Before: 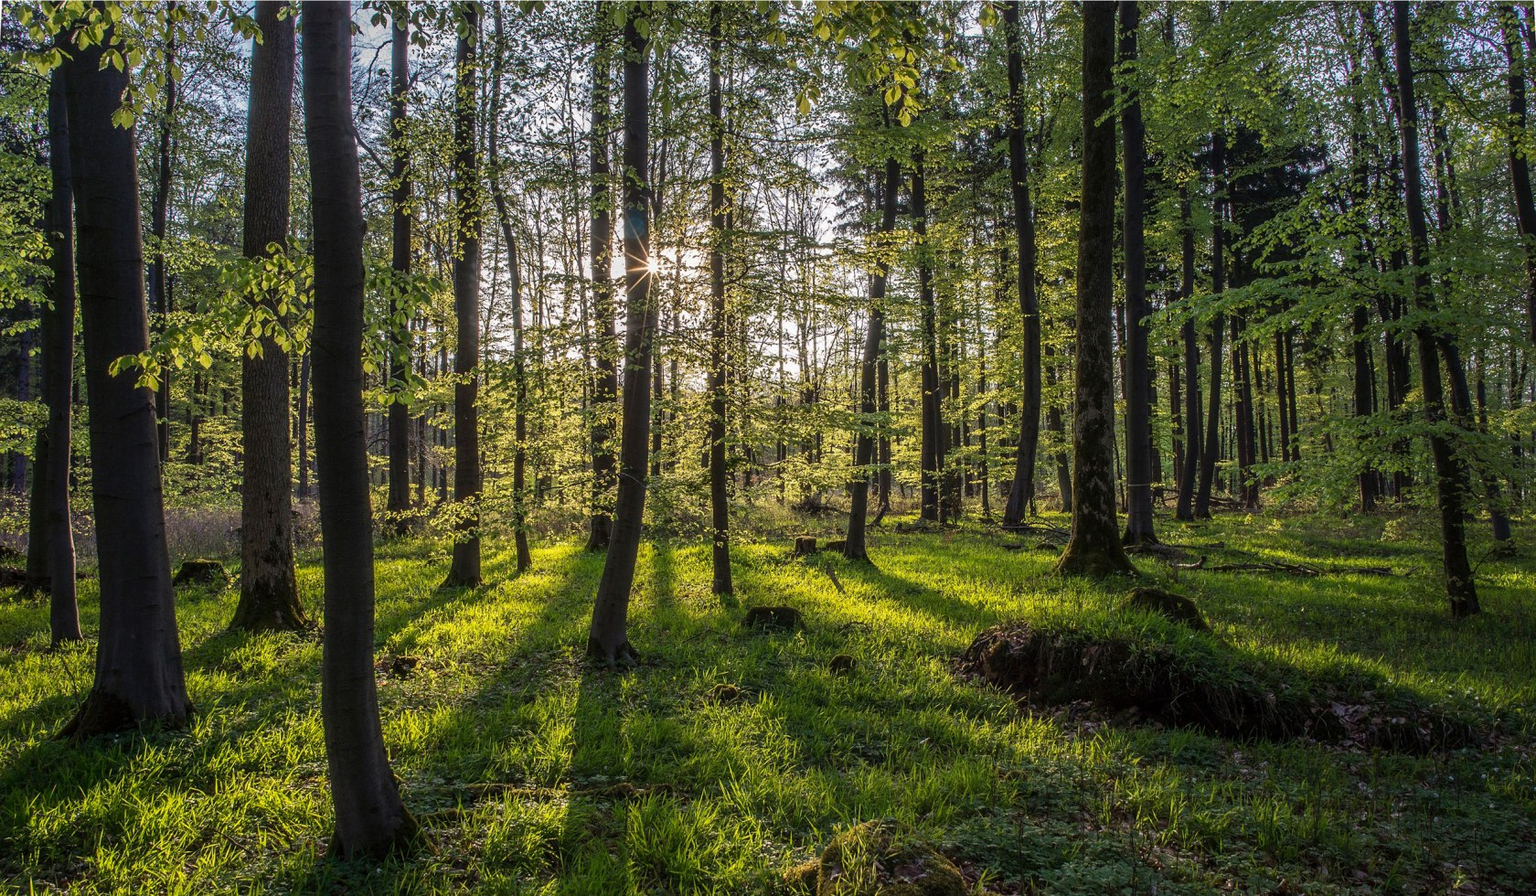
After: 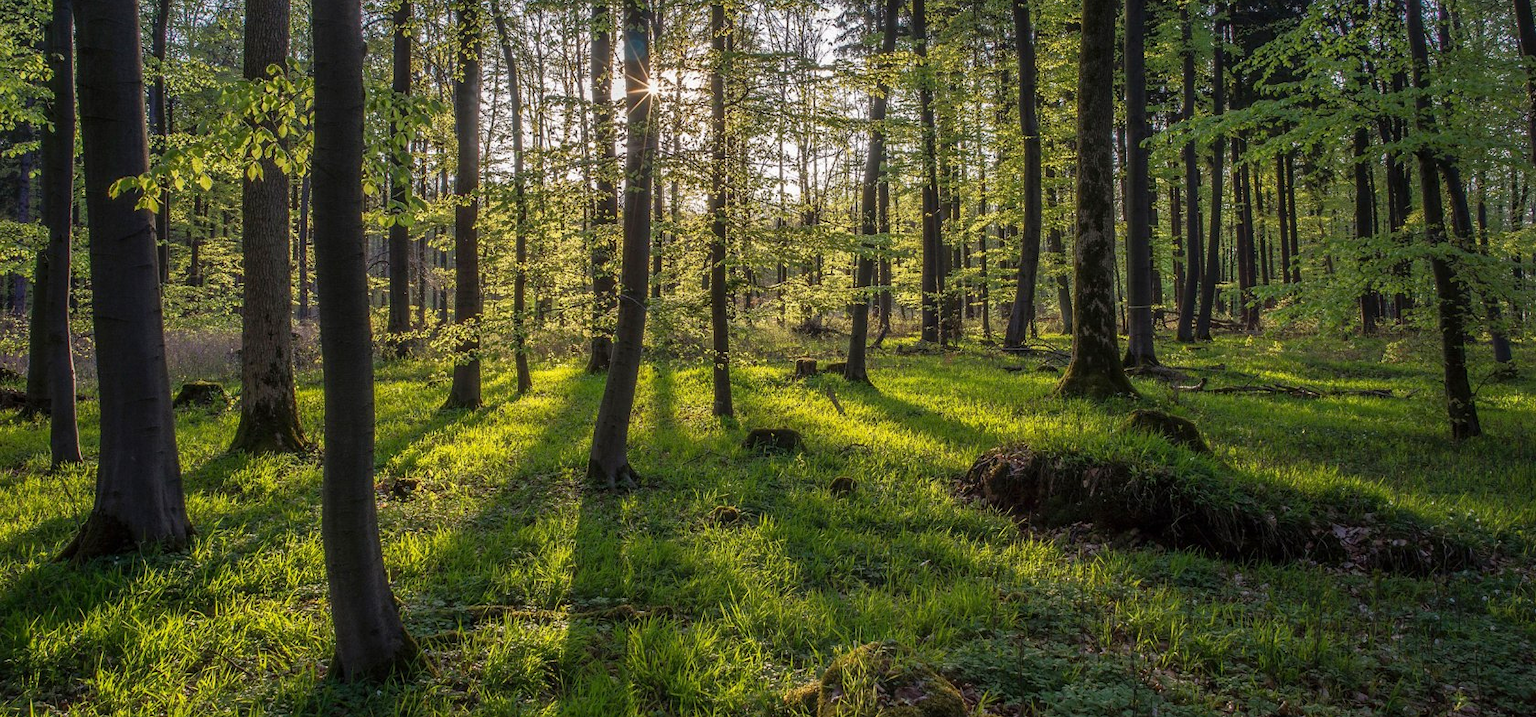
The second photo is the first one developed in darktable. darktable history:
rgb curve: curves: ch0 [(0, 0) (0.053, 0.068) (0.122, 0.128) (1, 1)]
crop and rotate: top 19.998%
